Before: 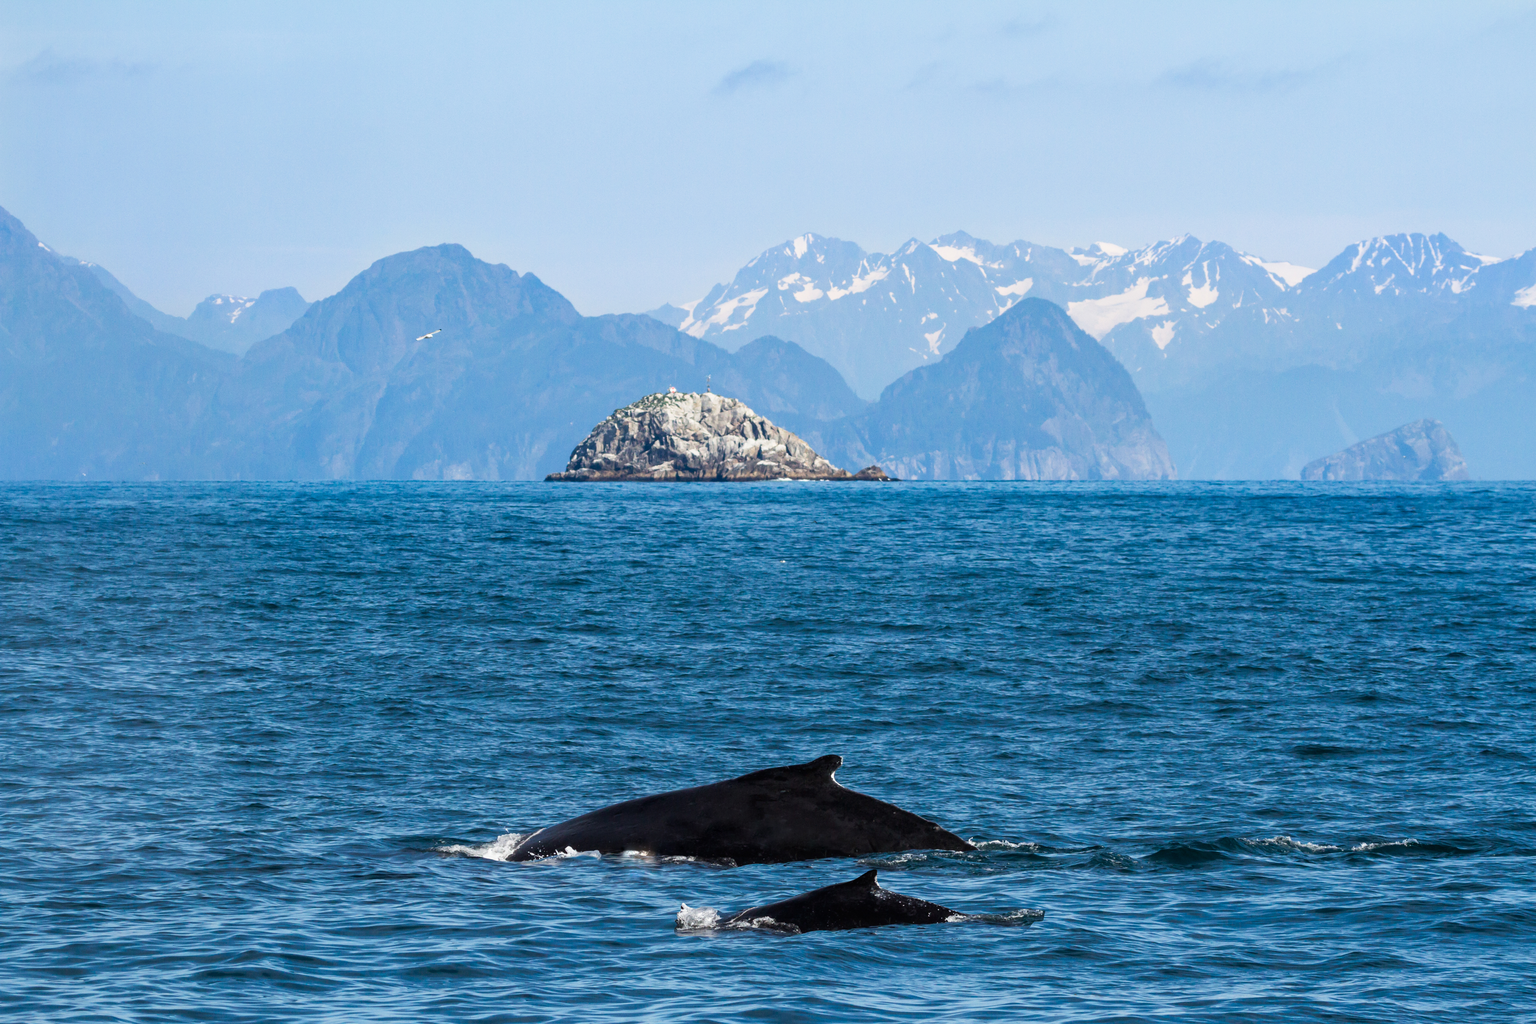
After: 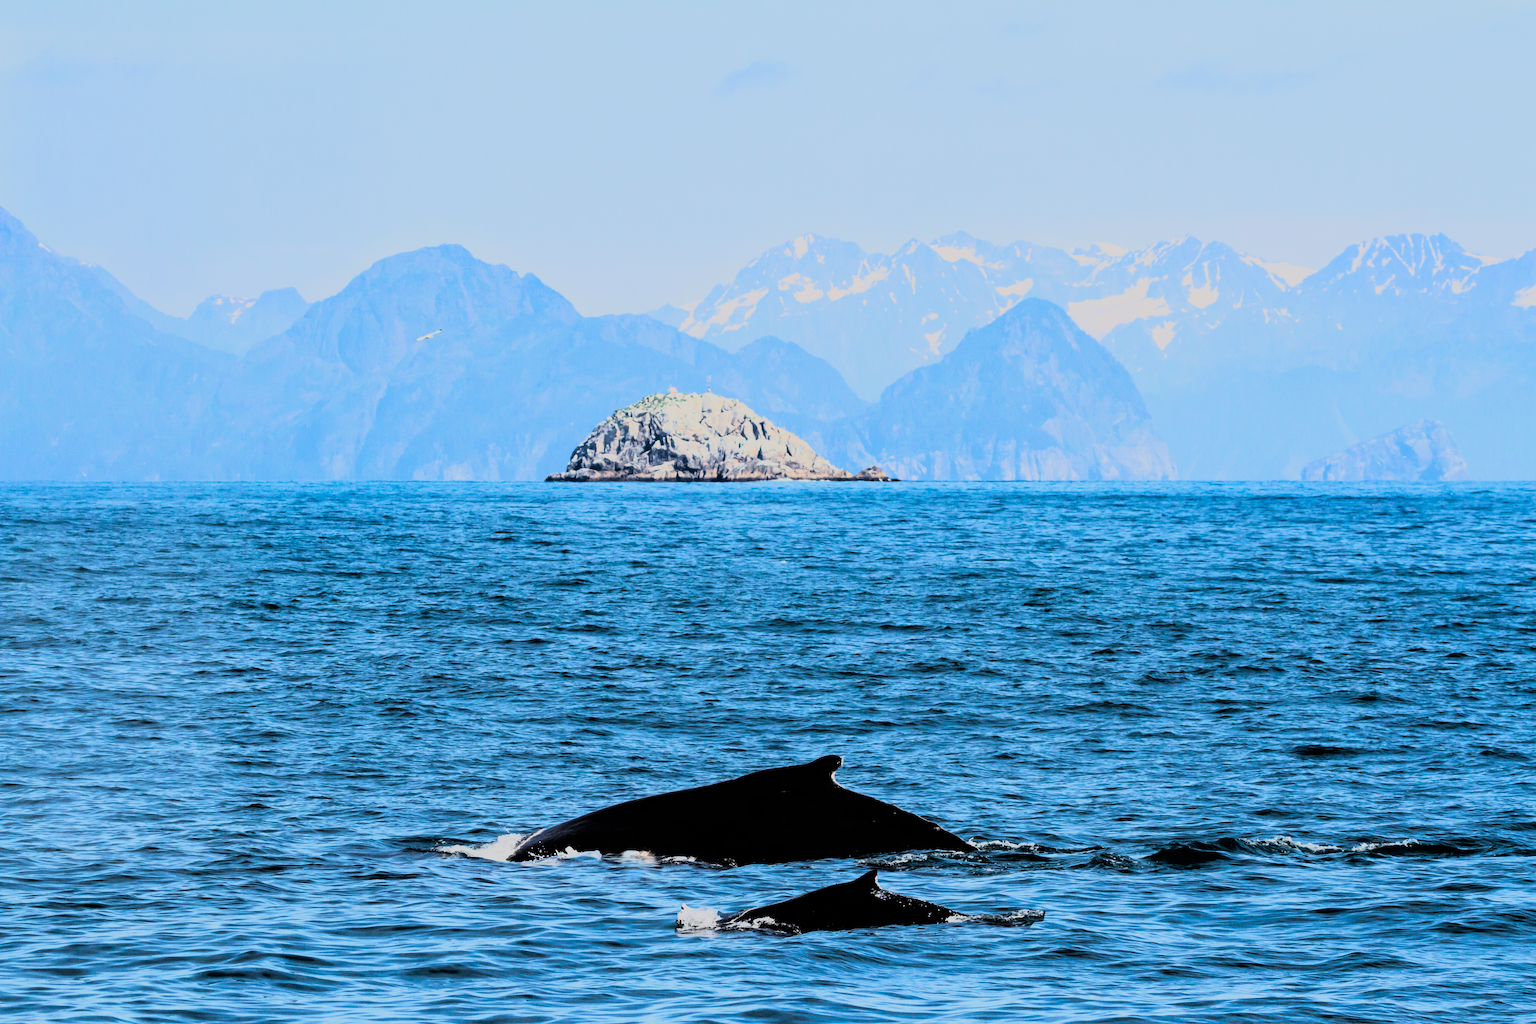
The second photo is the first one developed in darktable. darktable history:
rgb curve: curves: ch0 [(0, 0) (0.21, 0.15) (0.24, 0.21) (0.5, 0.75) (0.75, 0.96) (0.89, 0.99) (1, 1)]; ch1 [(0, 0.02) (0.21, 0.13) (0.25, 0.2) (0.5, 0.67) (0.75, 0.9) (0.89, 0.97) (1, 1)]; ch2 [(0, 0.02) (0.21, 0.13) (0.25, 0.2) (0.5, 0.67) (0.75, 0.9) (0.89, 0.97) (1, 1)], compensate middle gray true
filmic rgb: black relative exposure -7.65 EV, white relative exposure 4.56 EV, hardness 3.61, color science v6 (2022)
